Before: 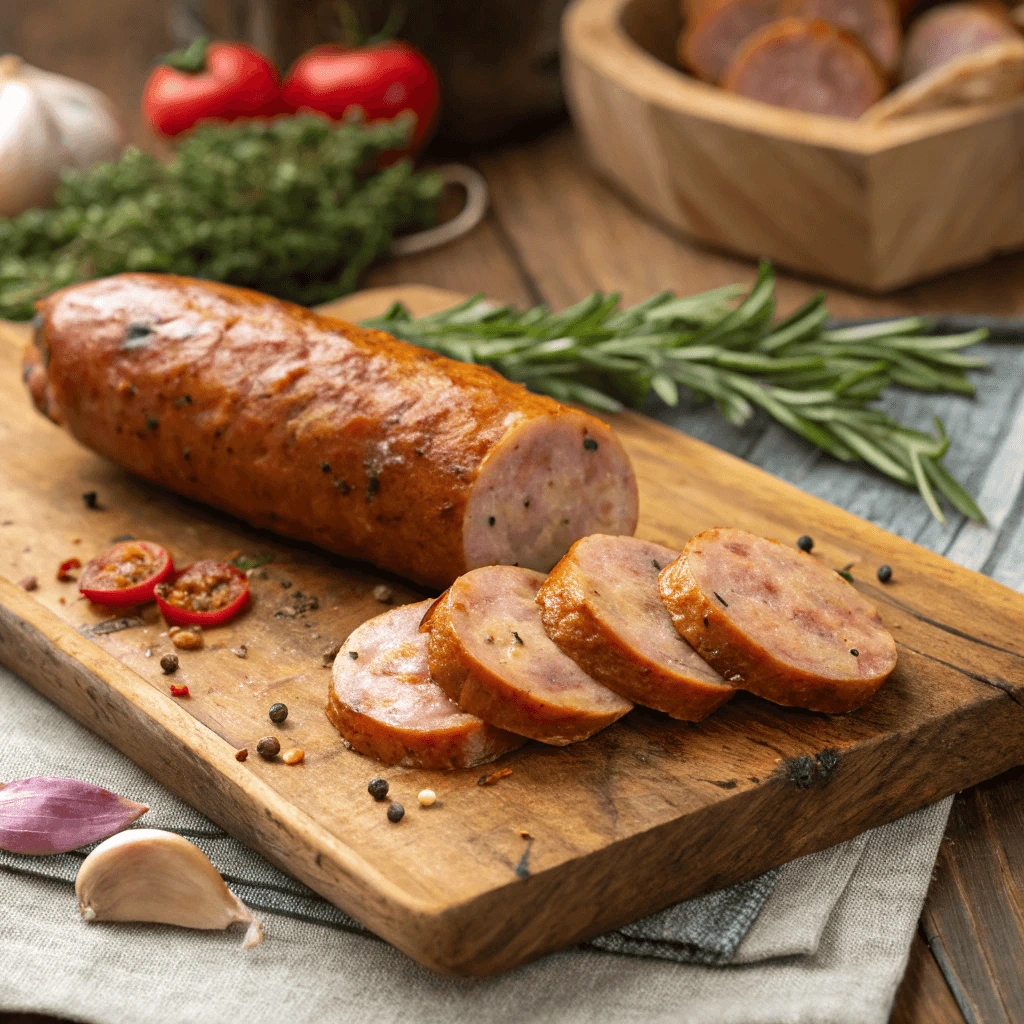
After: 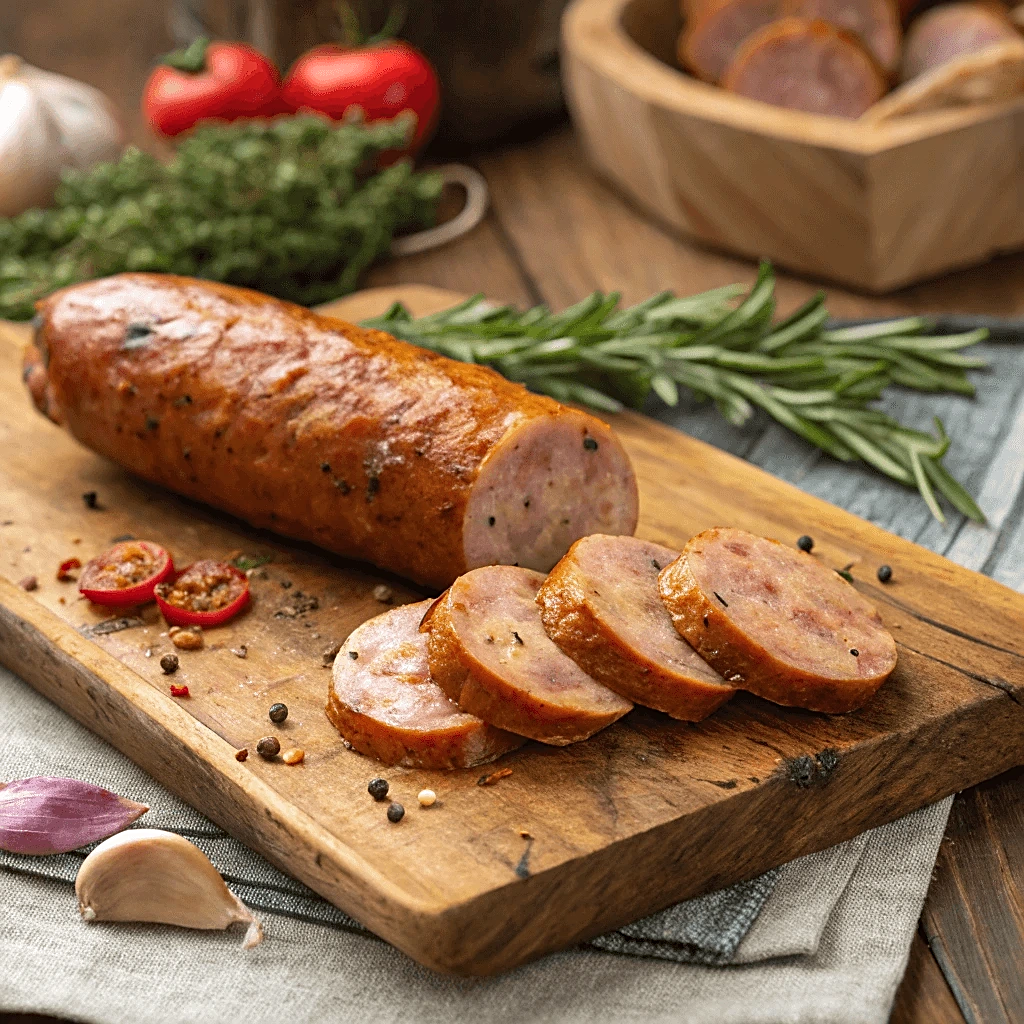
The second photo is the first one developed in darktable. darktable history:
shadows and highlights: soften with gaussian
color zones: curves: ch0 [(0, 0.5) (0.143, 0.5) (0.286, 0.5) (0.429, 0.5) (0.571, 0.5) (0.714, 0.476) (0.857, 0.5) (1, 0.5)]; ch2 [(0, 0.5) (0.143, 0.5) (0.286, 0.5) (0.429, 0.5) (0.571, 0.5) (0.714, 0.487) (0.857, 0.5) (1, 0.5)]
sharpen: on, module defaults
